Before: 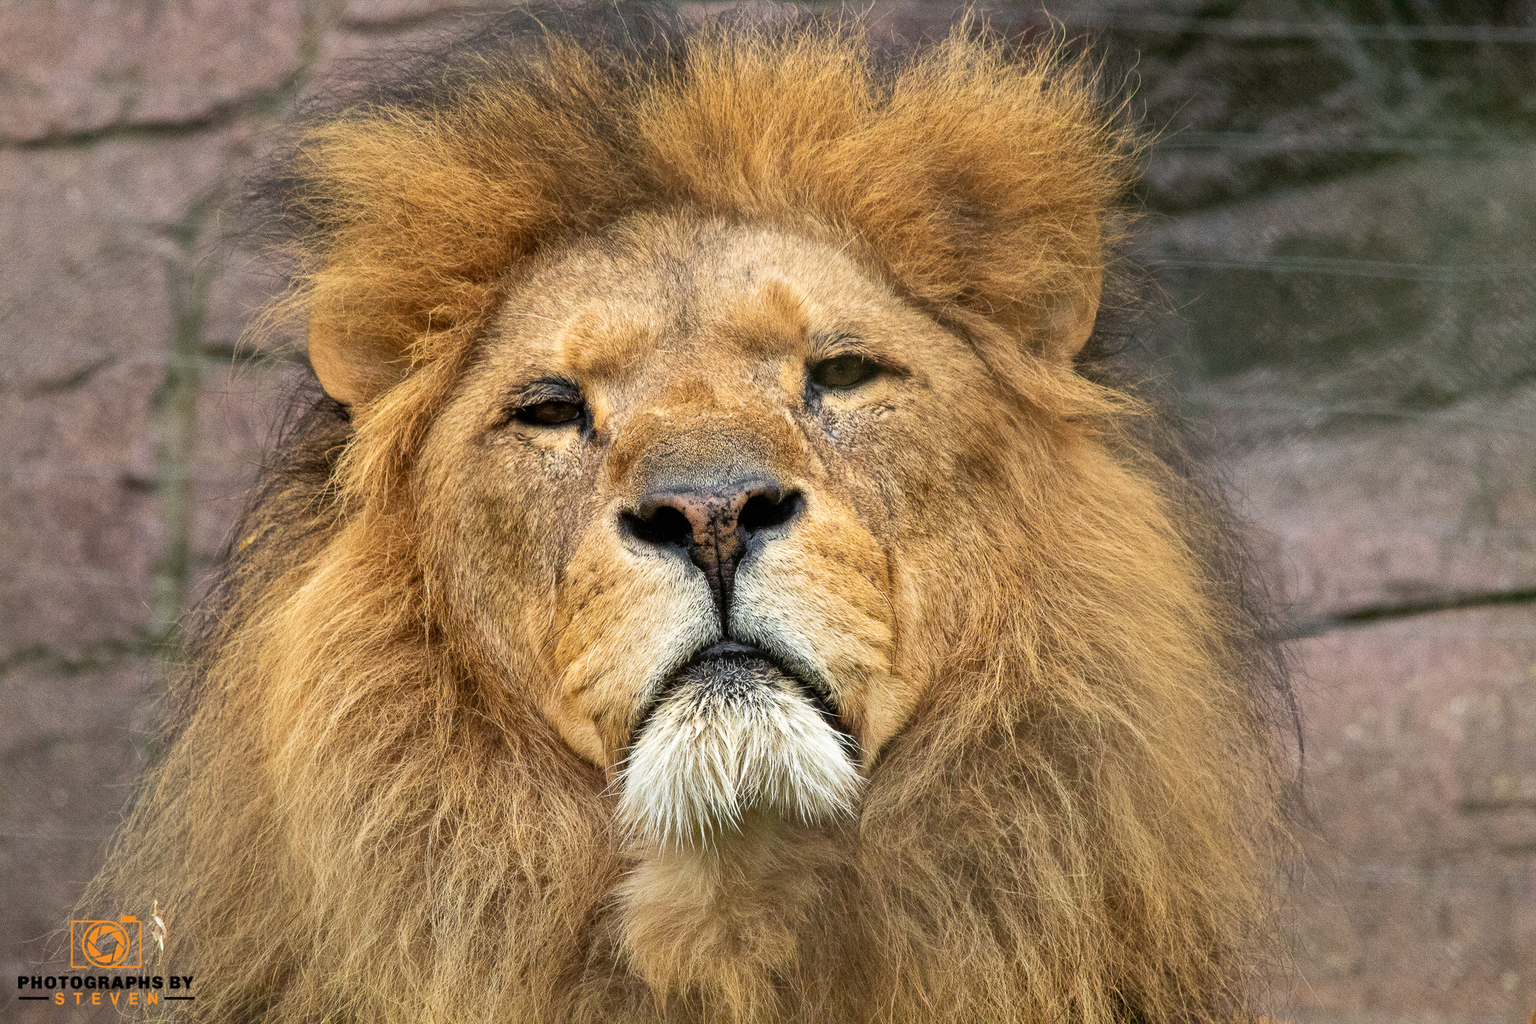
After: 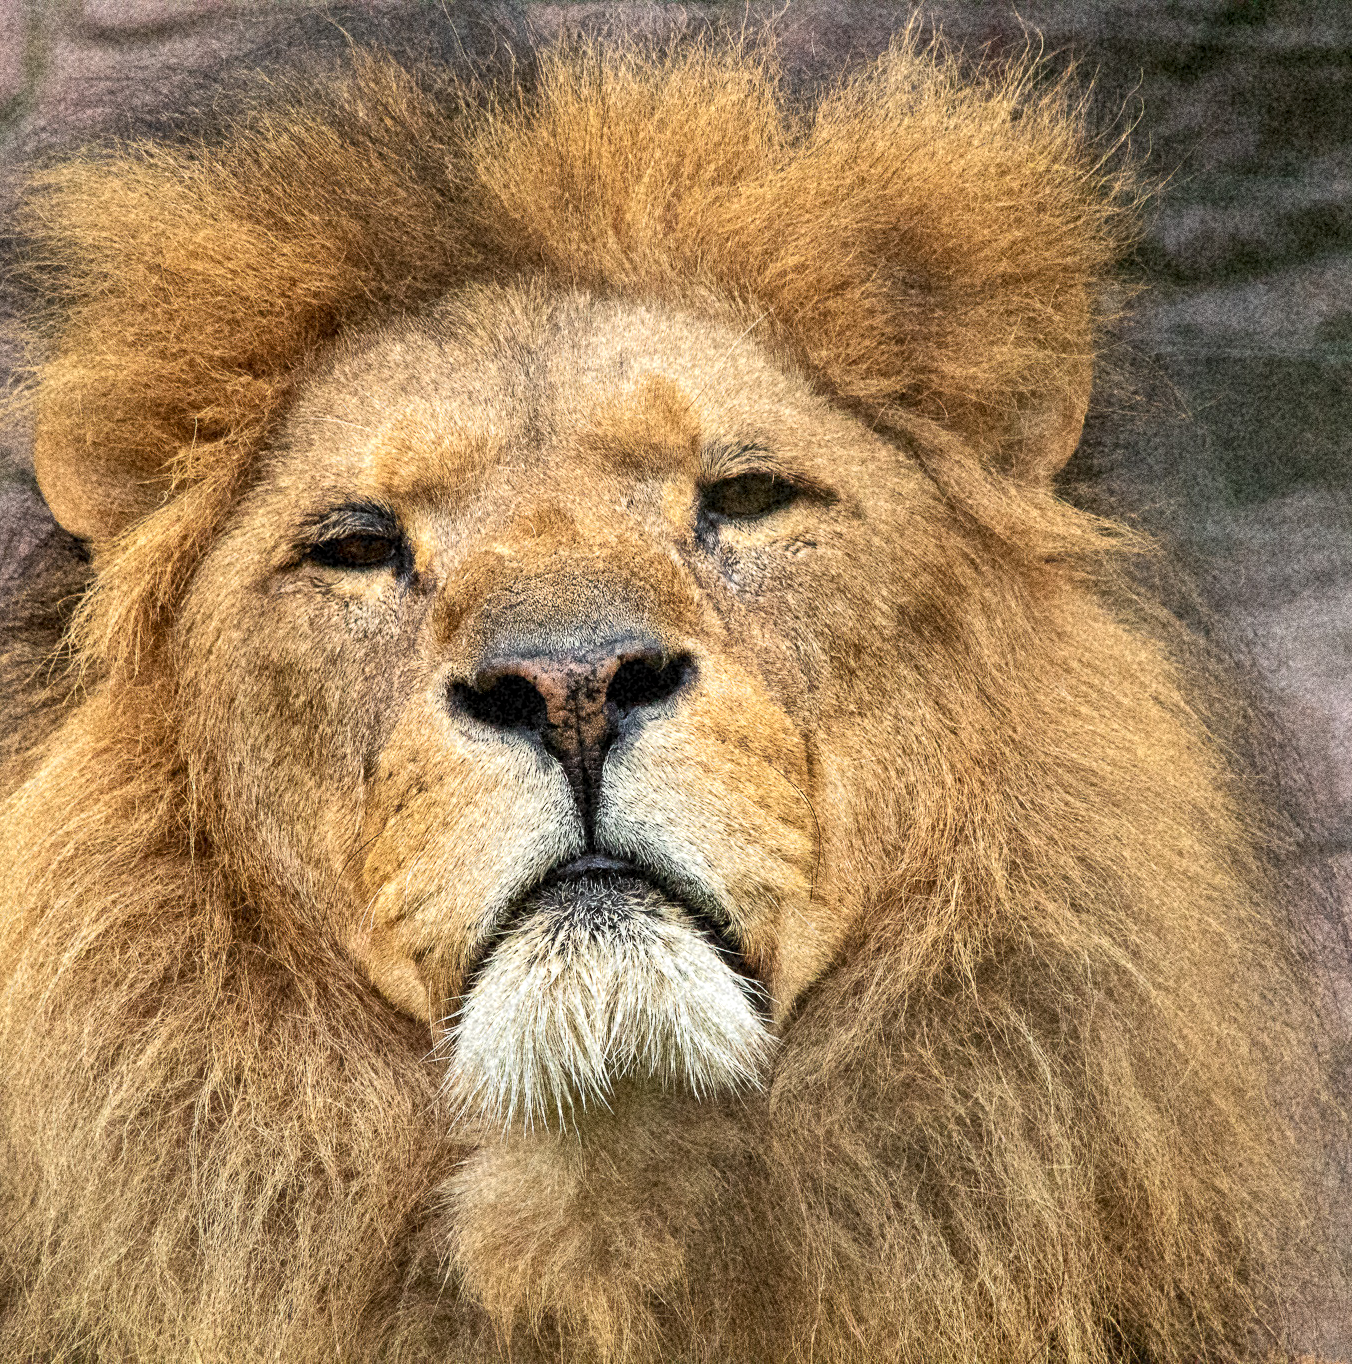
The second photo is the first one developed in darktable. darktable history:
contrast brightness saturation: contrast 0.15, brightness 0.05
grain: coarseness 46.9 ISO, strength 50.21%, mid-tones bias 0%
crop and rotate: left 18.442%, right 15.508%
